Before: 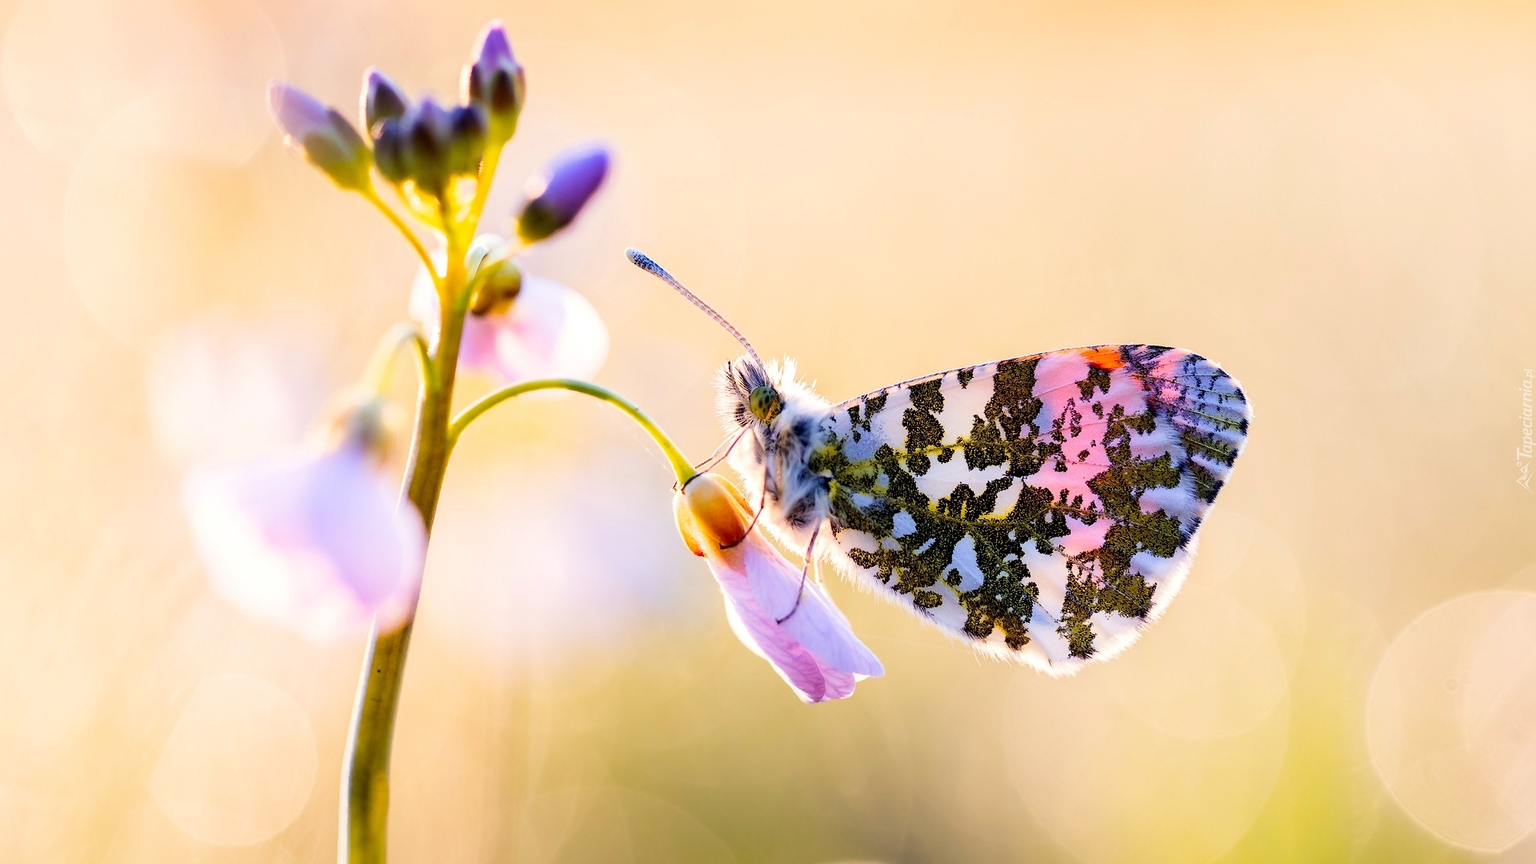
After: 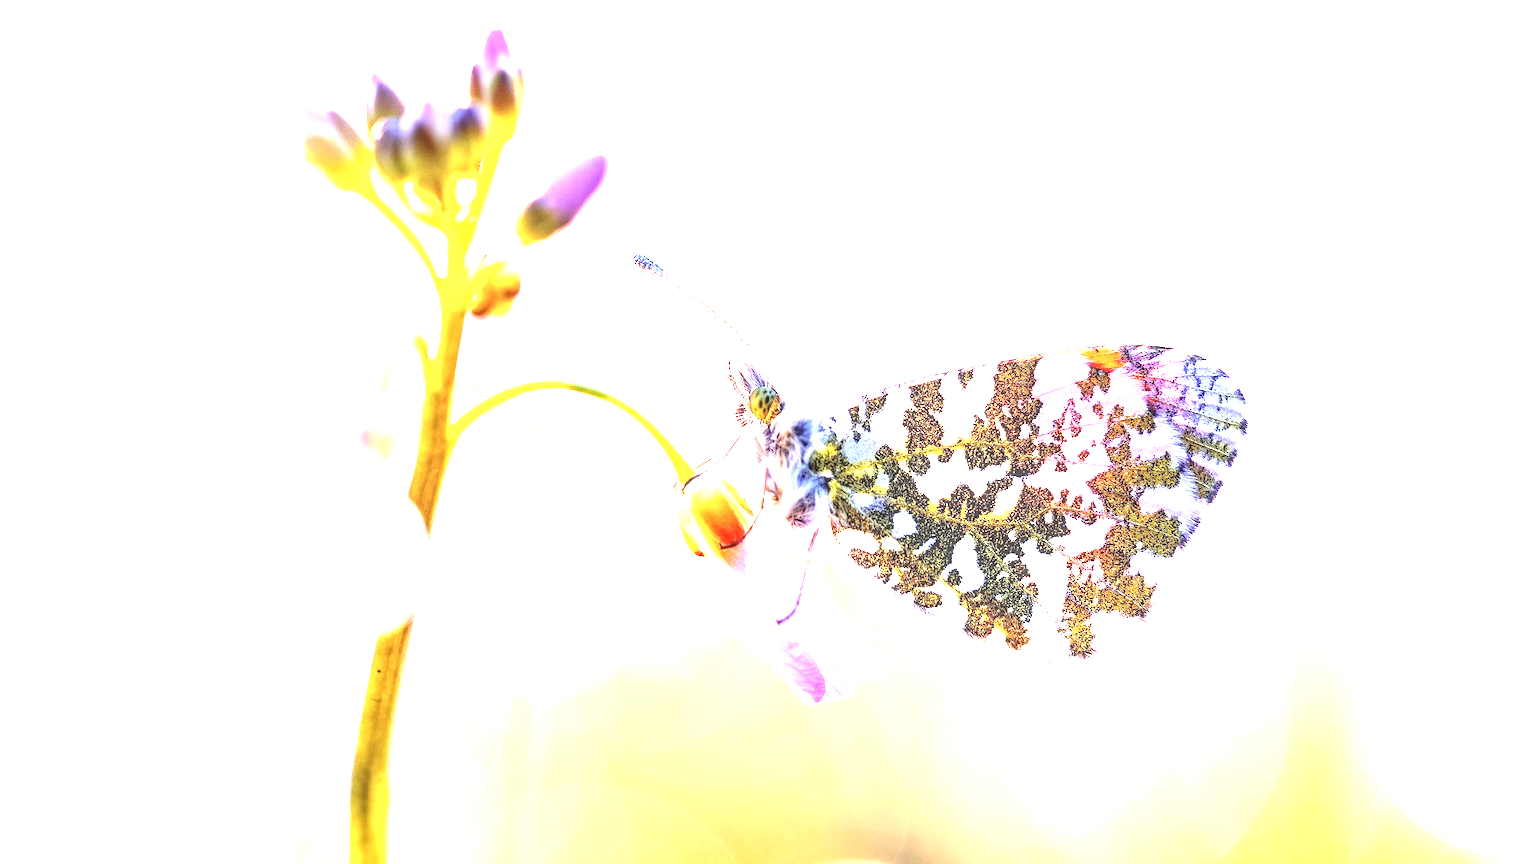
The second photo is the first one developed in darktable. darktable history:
exposure: black level correction 0.001, exposure 1.723 EV, compensate highlight preservation false
local contrast: highlights 2%, shadows 3%, detail 133%
color correction: highlights a* 2.99, highlights b* -1.43, shadows a* -0.059, shadows b* 1.78, saturation 0.981
